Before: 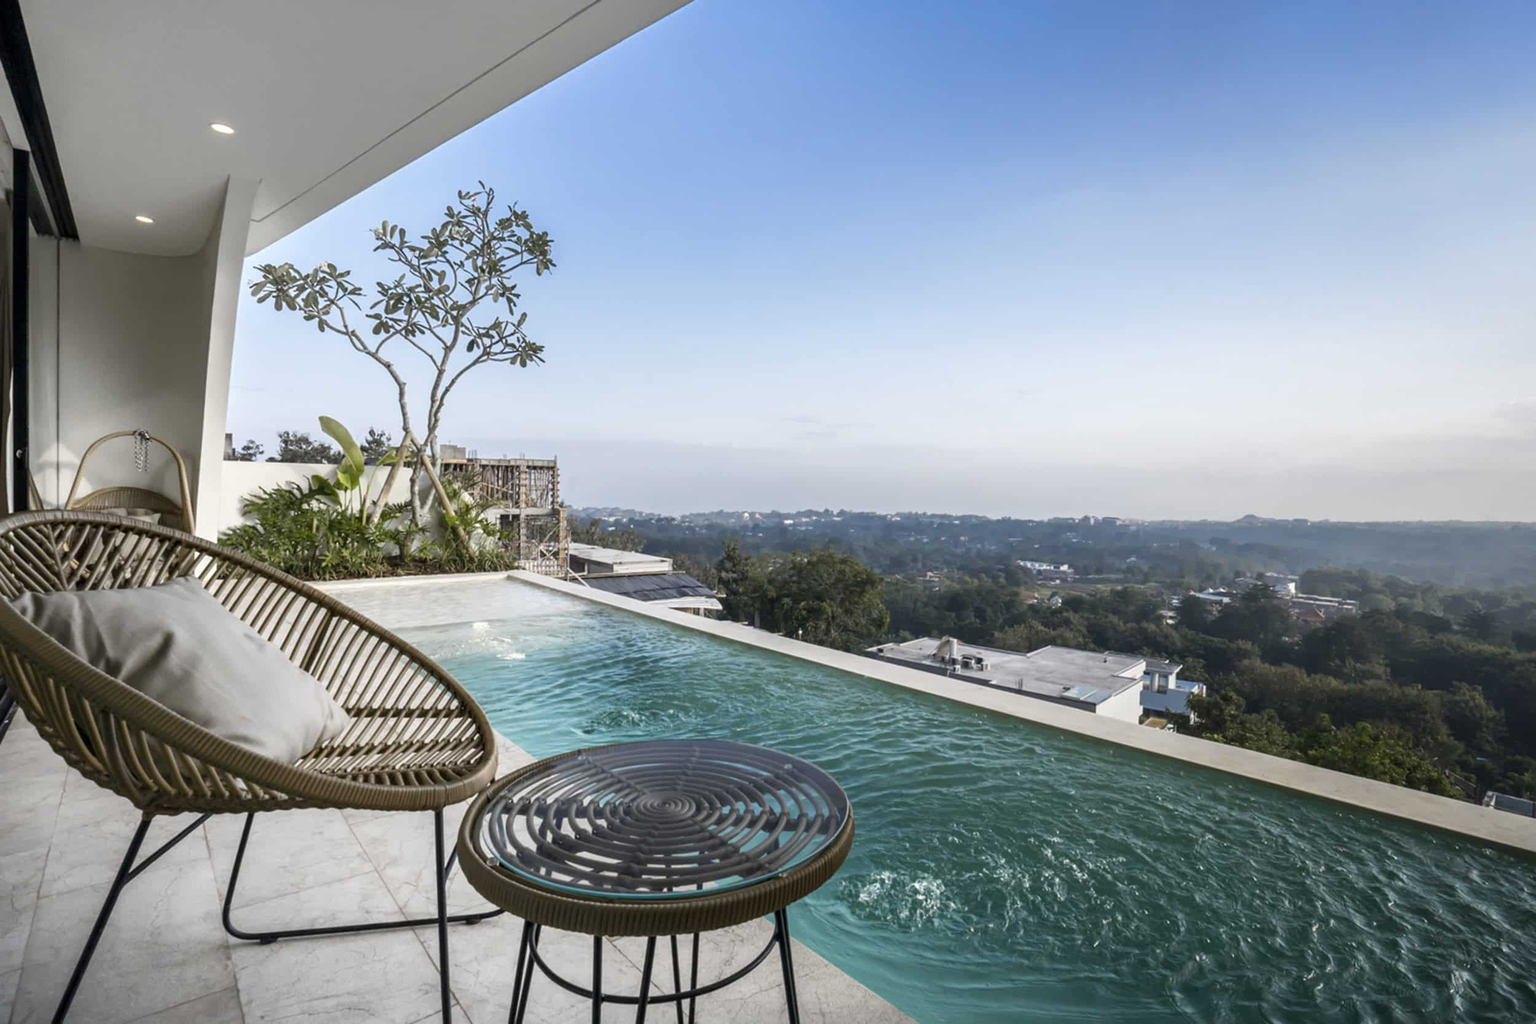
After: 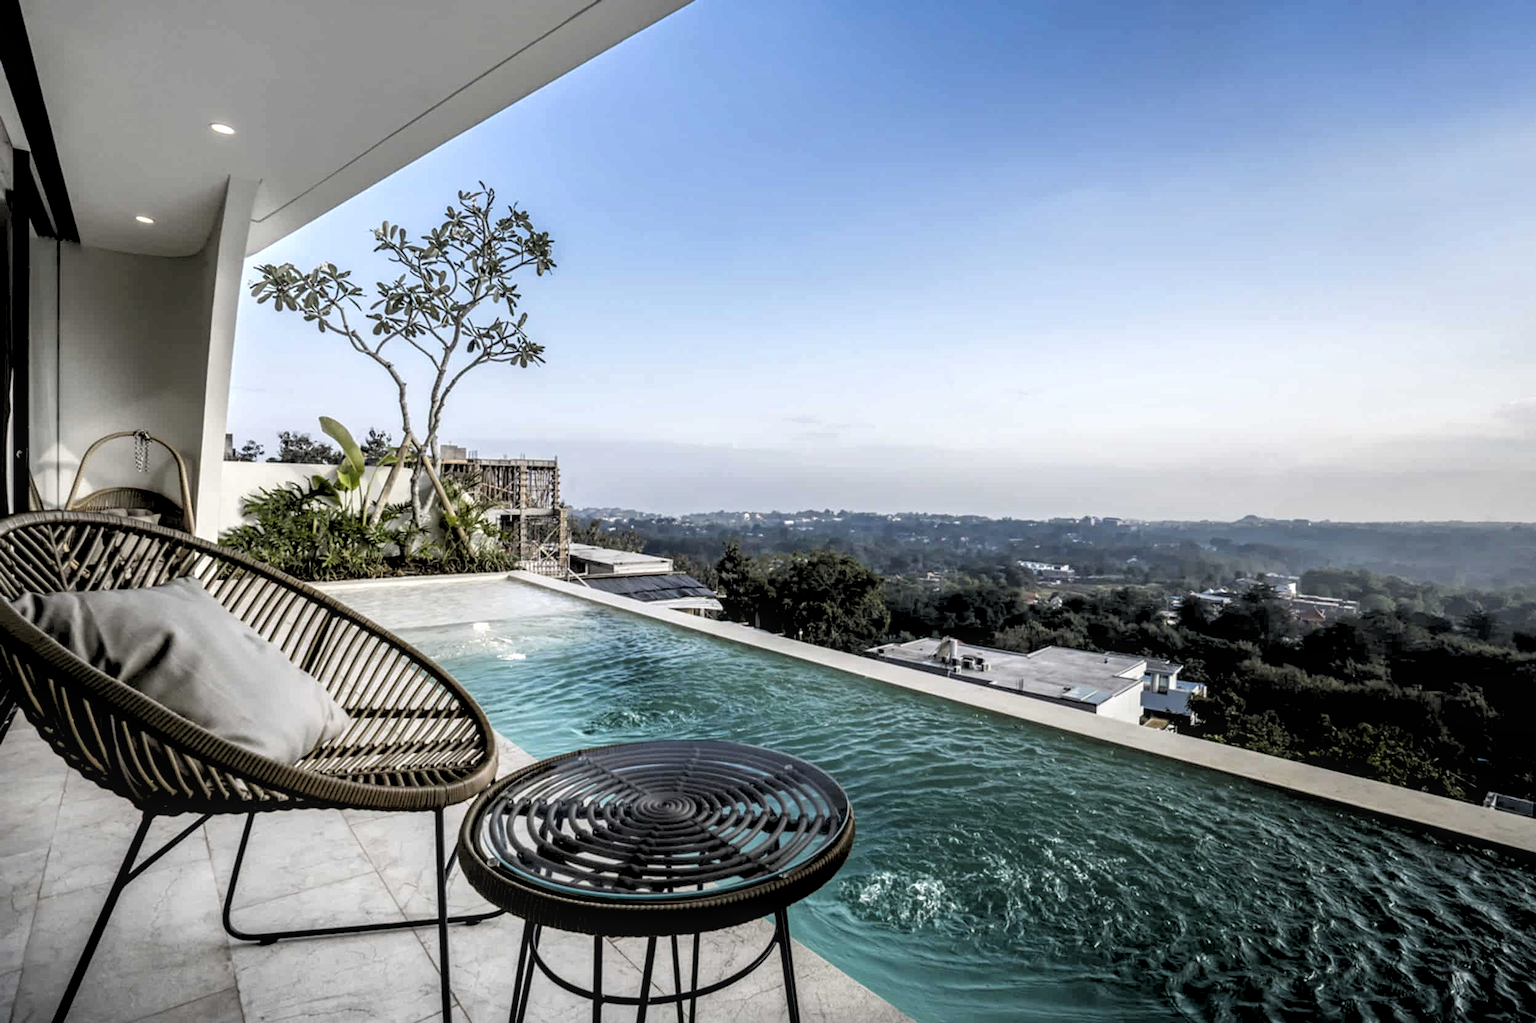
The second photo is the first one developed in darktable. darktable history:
local contrast: on, module defaults
rgb levels: levels [[0.034, 0.472, 0.904], [0, 0.5, 1], [0, 0.5, 1]]
